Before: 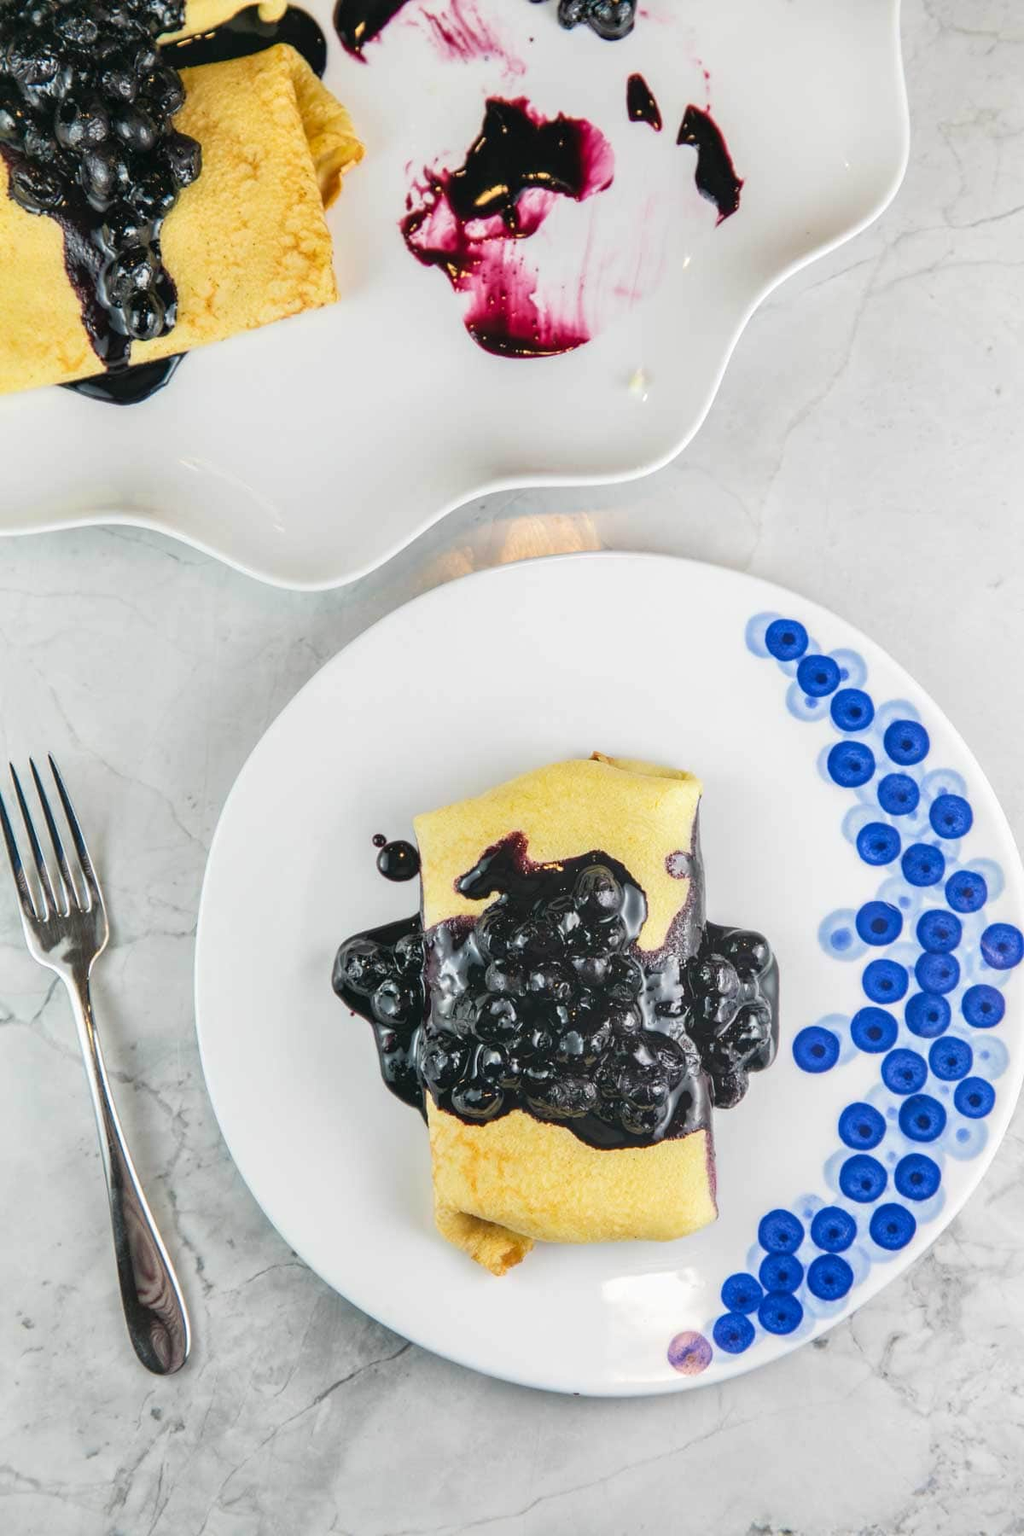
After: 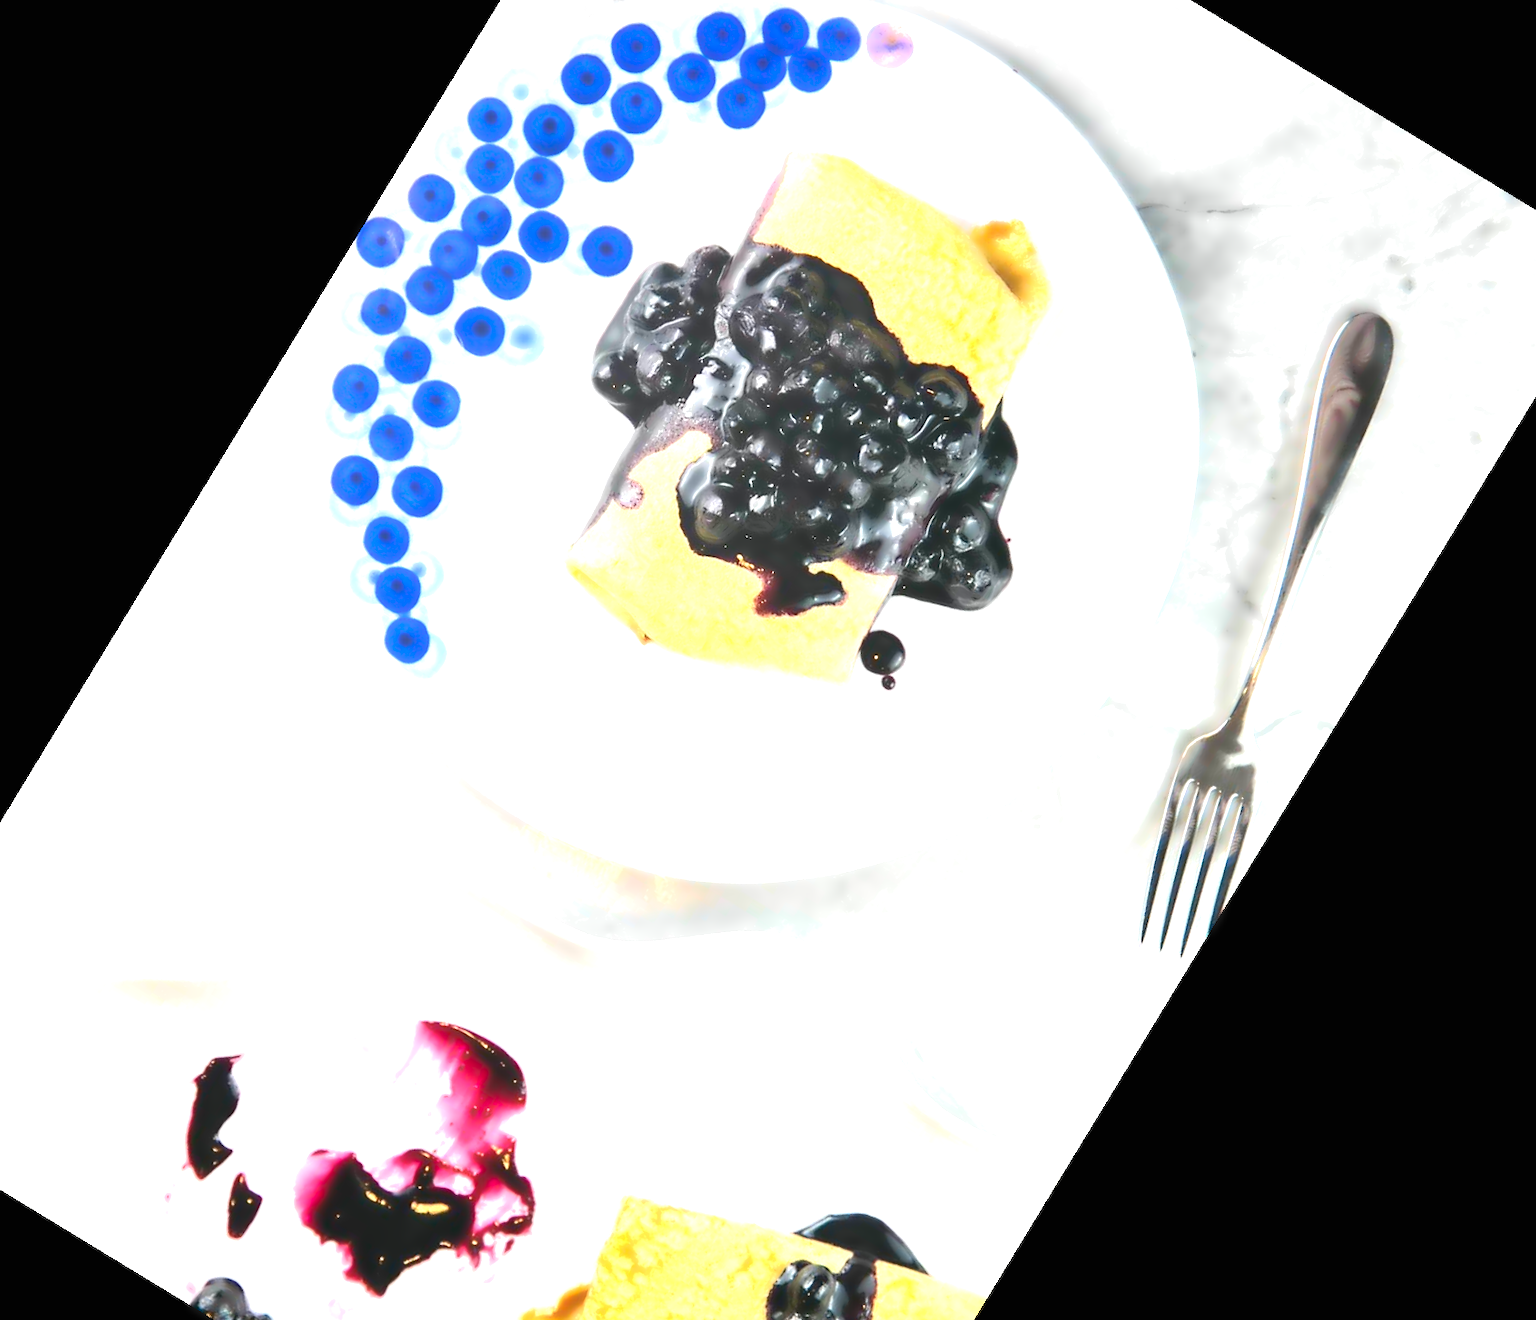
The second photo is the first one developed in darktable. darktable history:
crop and rotate: angle 148.68°, left 9.111%, top 15.603%, right 4.588%, bottom 17.041%
lowpass: radius 4, soften with bilateral filter, unbound 0
exposure: black level correction 0, exposure 1.125 EV, compensate exposure bias true, compensate highlight preservation false
